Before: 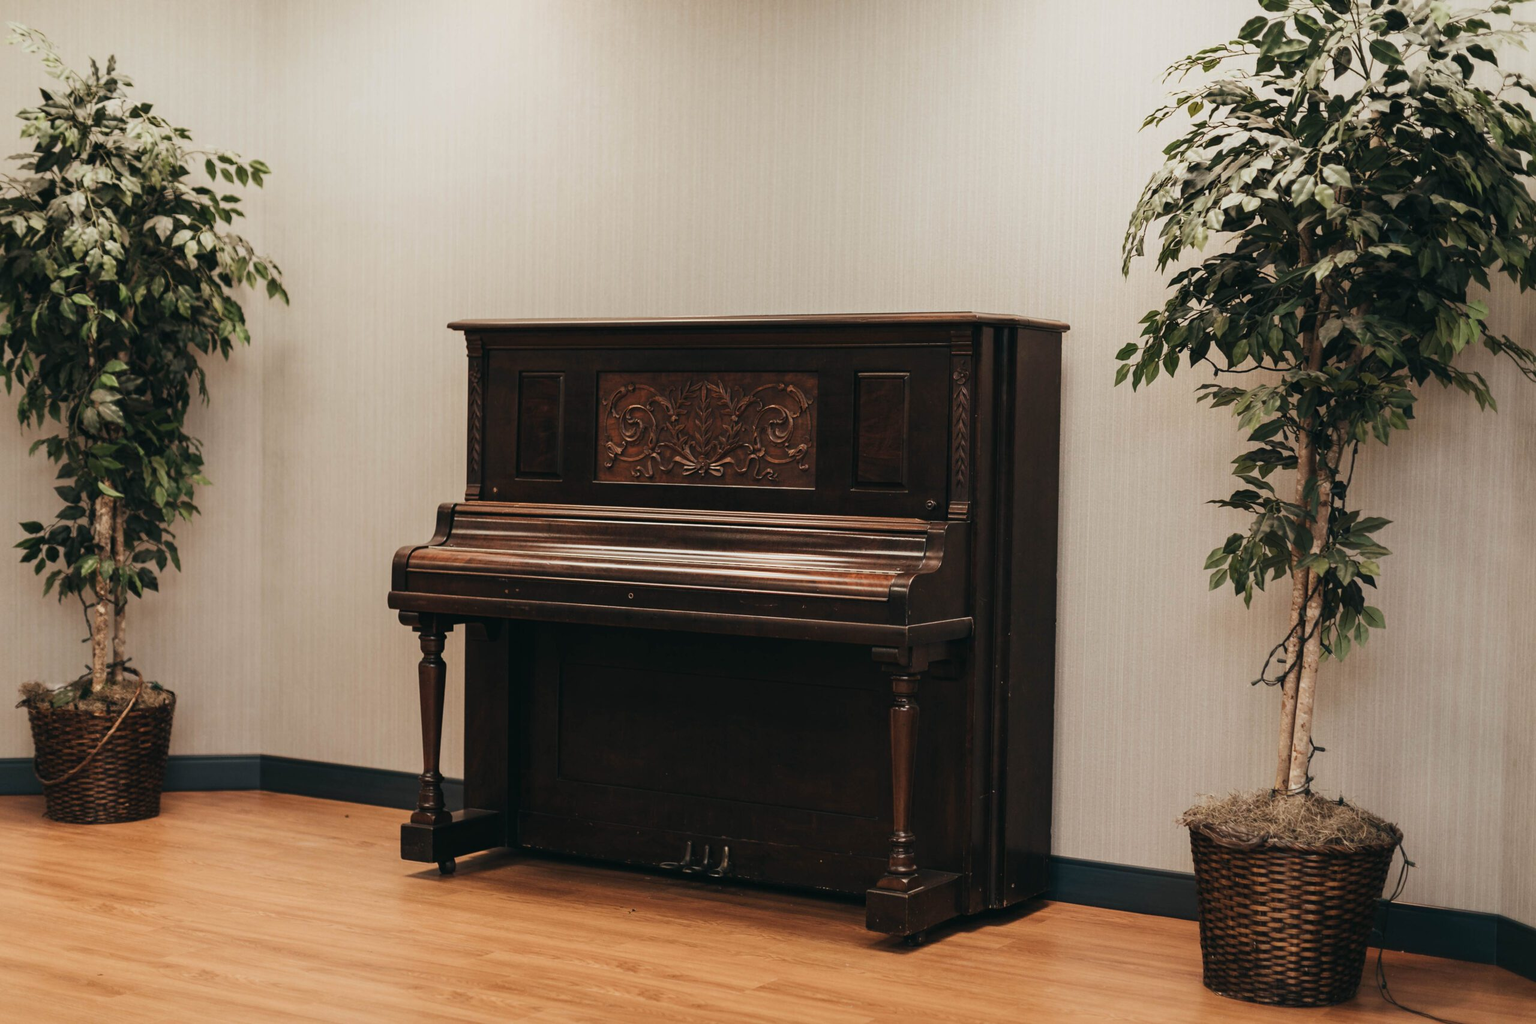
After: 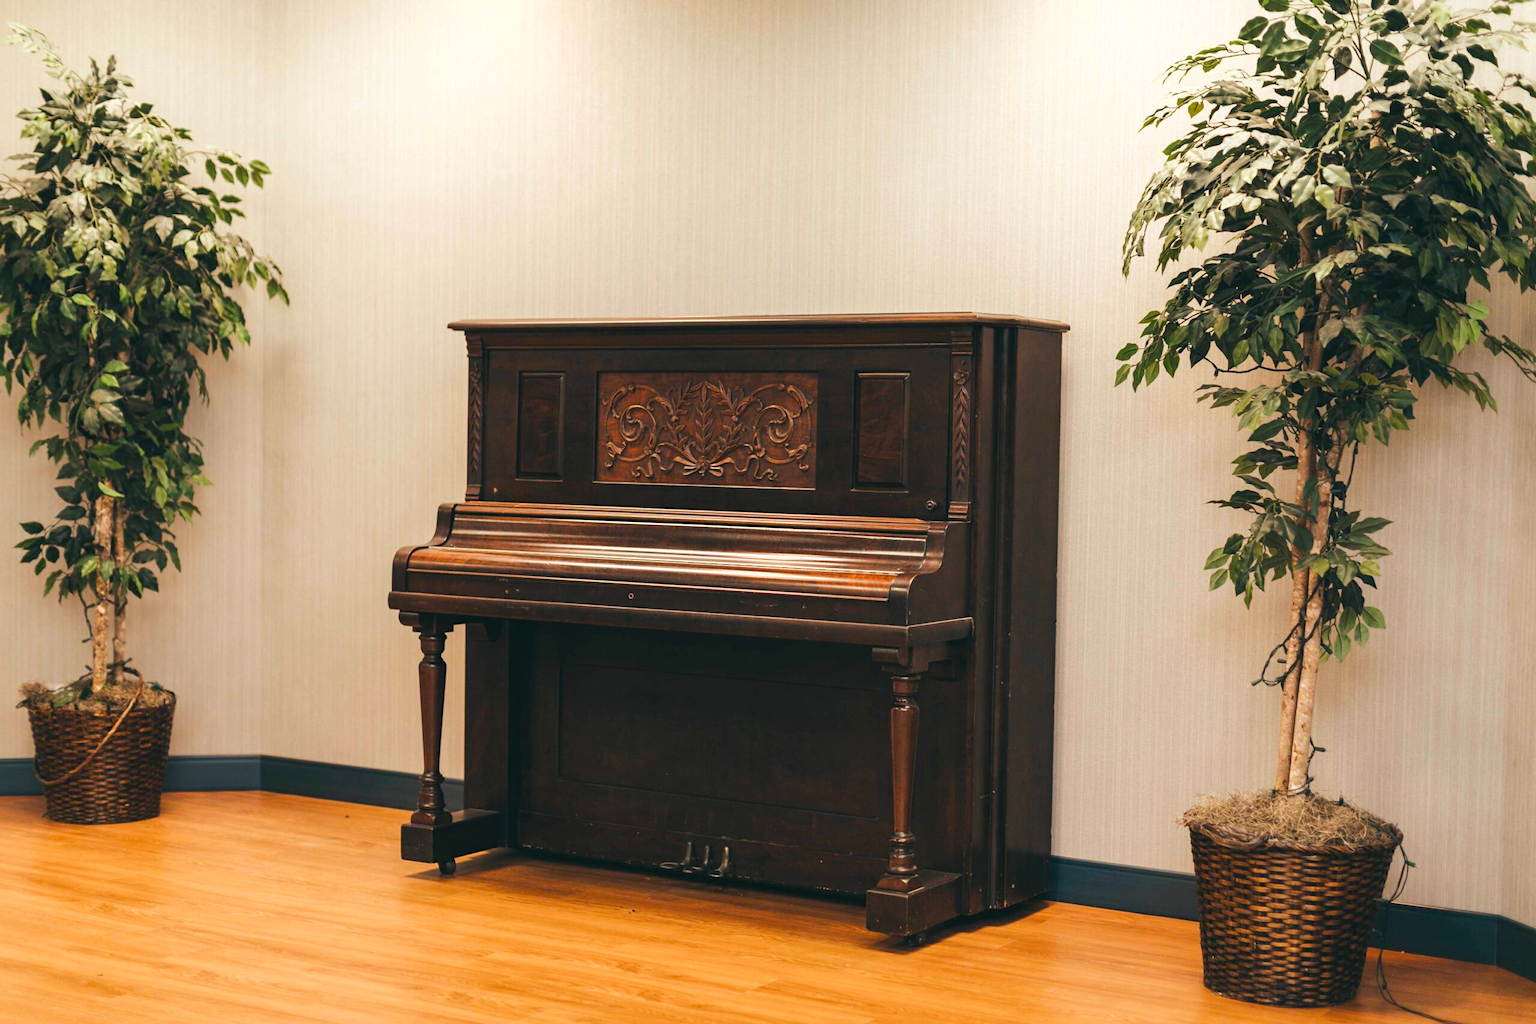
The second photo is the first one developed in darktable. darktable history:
exposure: black level correction 0, exposure 0.5 EV, compensate highlight preservation false
color balance rgb: perceptual saturation grading › global saturation 25%, perceptual brilliance grading › mid-tones 10%, perceptual brilliance grading › shadows 15%, global vibrance 20%
shadows and highlights: shadows 25, highlights -25
